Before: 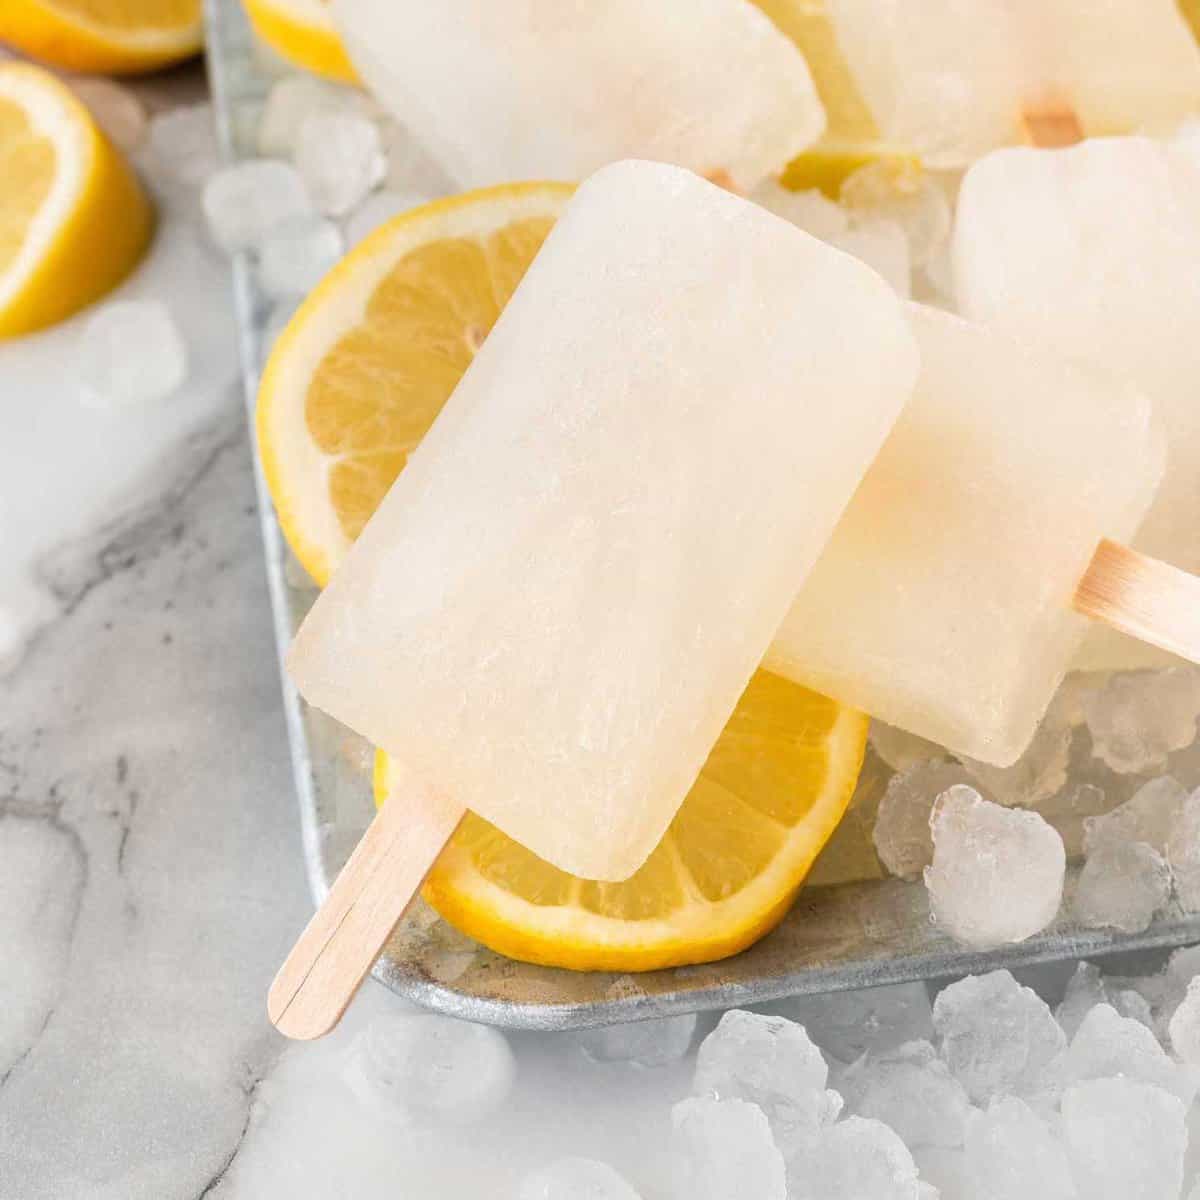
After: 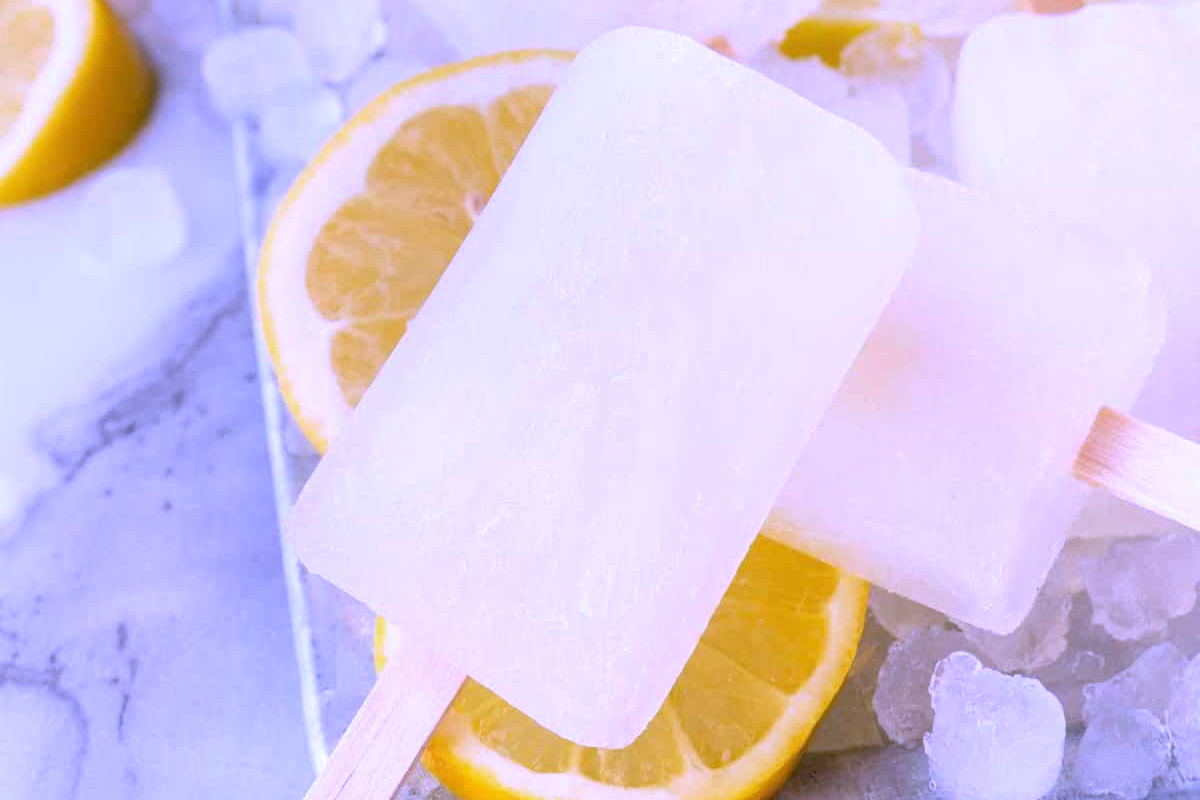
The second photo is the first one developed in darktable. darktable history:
white balance: red 0.98, blue 1.61
crop: top 11.166%, bottom 22.168%
